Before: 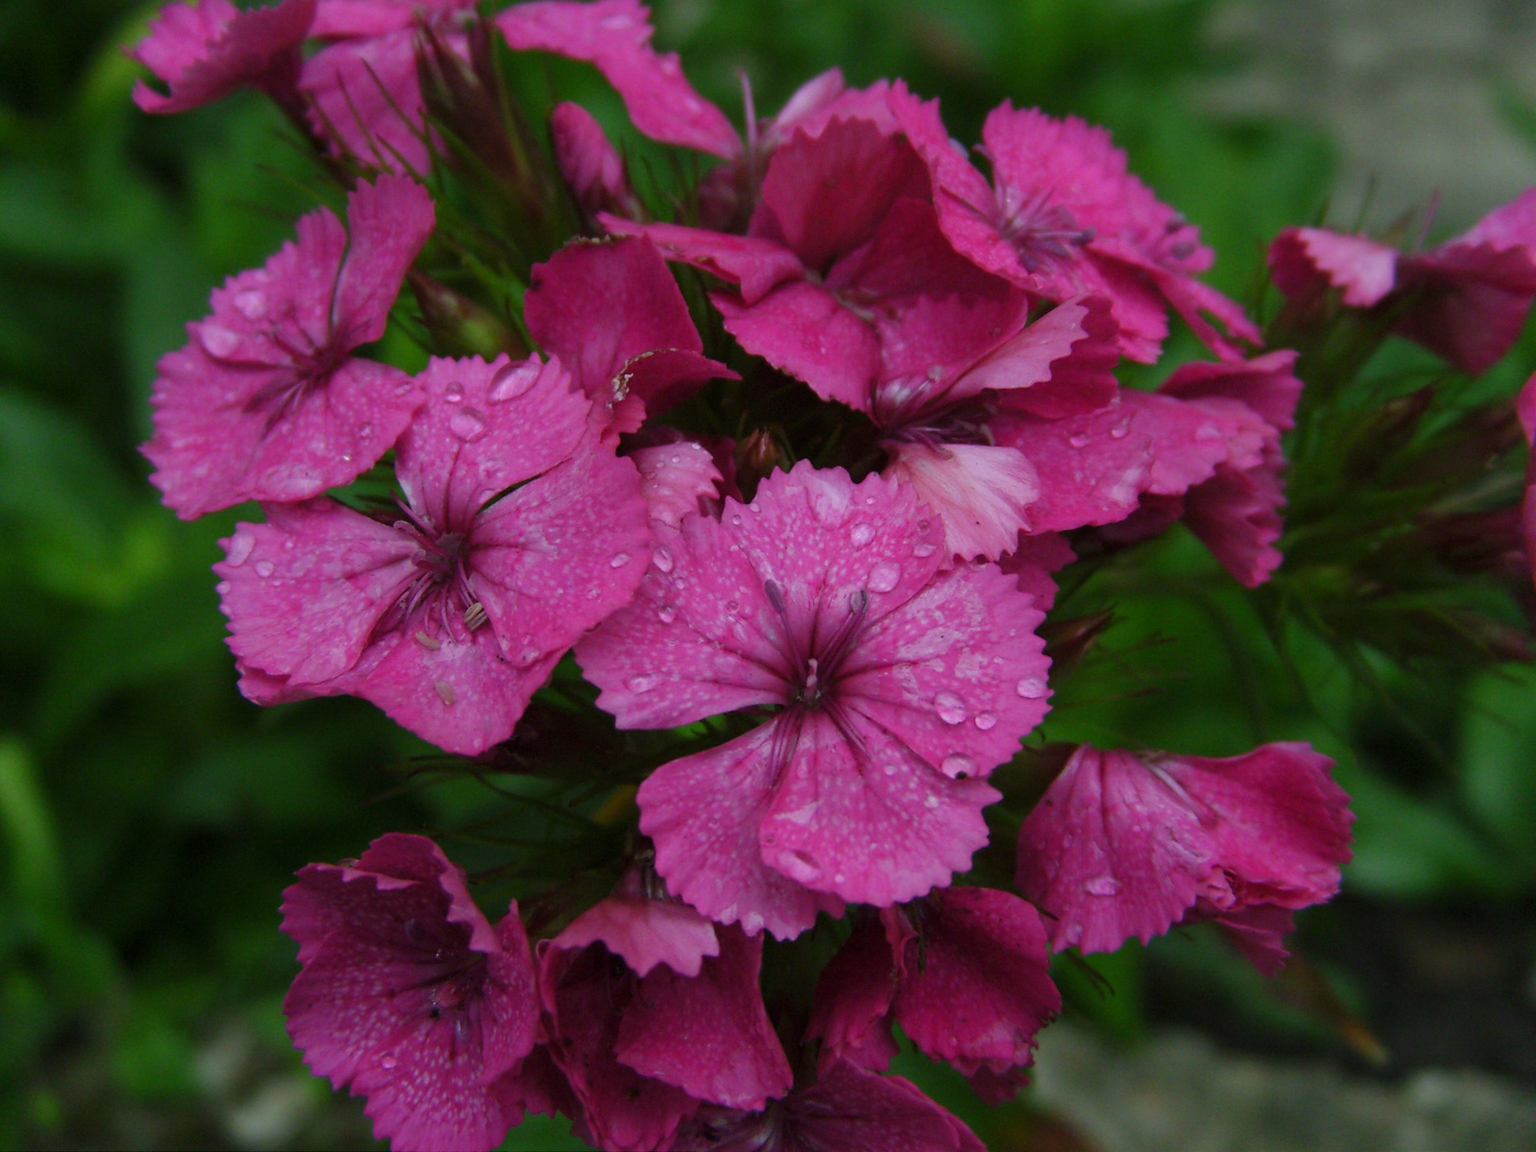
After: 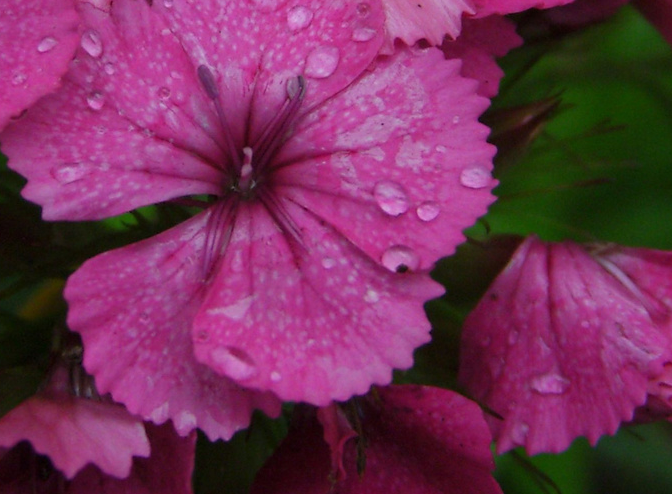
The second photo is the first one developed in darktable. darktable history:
crop: left 37.441%, top 44.992%, right 20.528%, bottom 13.802%
